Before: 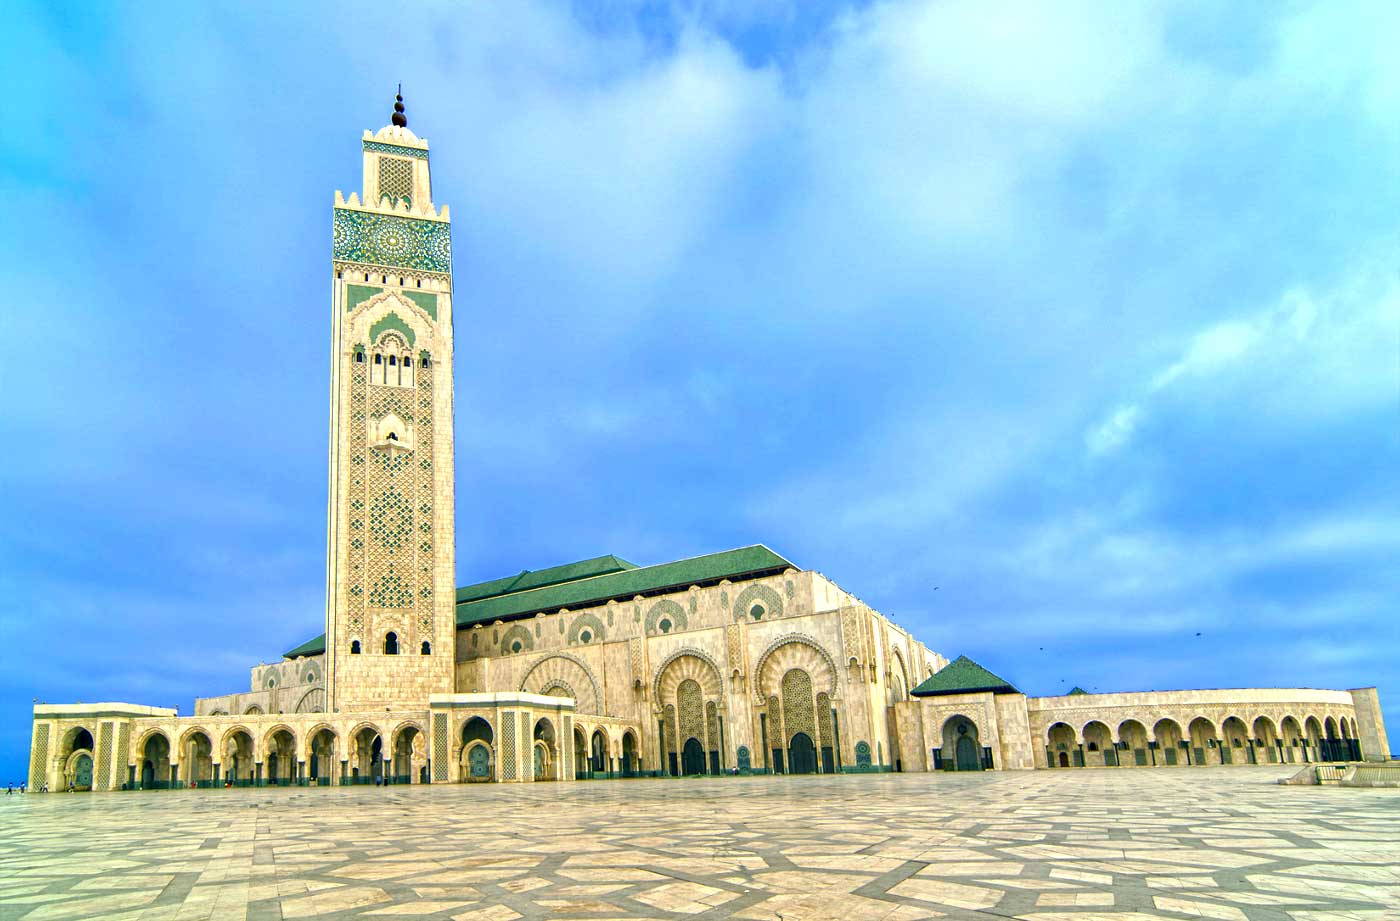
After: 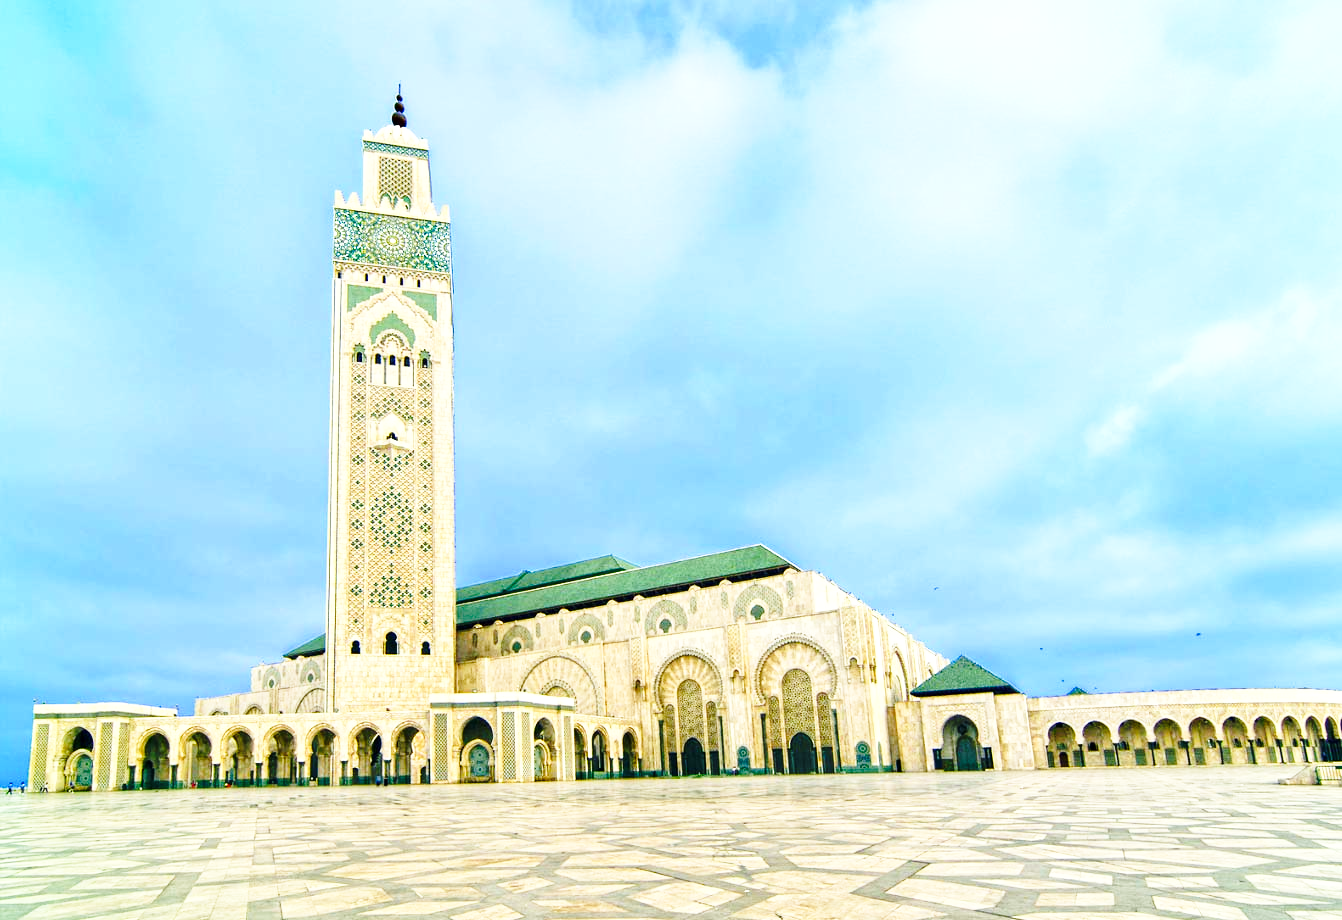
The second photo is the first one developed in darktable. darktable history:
crop: right 4.126%, bottom 0.031%
base curve: curves: ch0 [(0, 0) (0.036, 0.037) (0.121, 0.228) (0.46, 0.76) (0.859, 0.983) (1, 1)], preserve colors none
